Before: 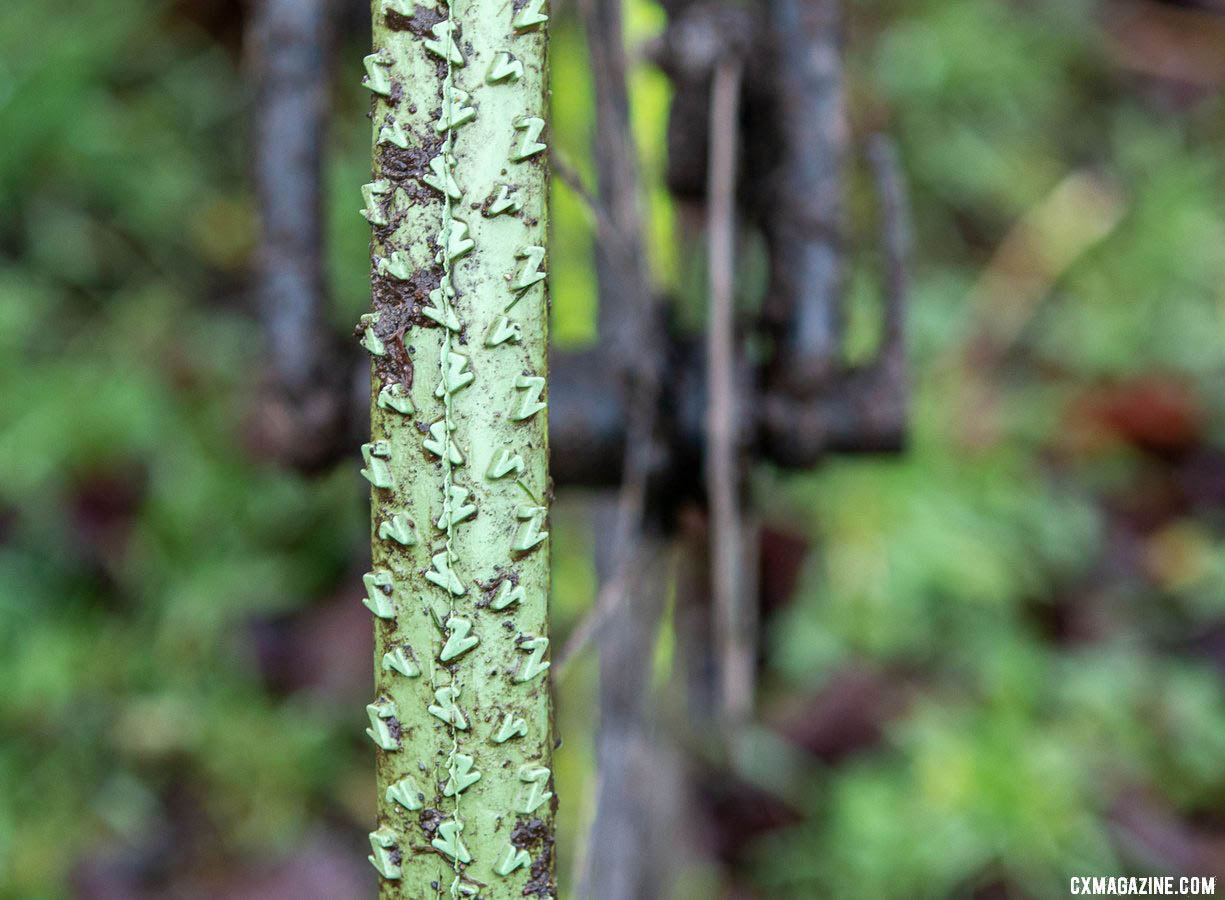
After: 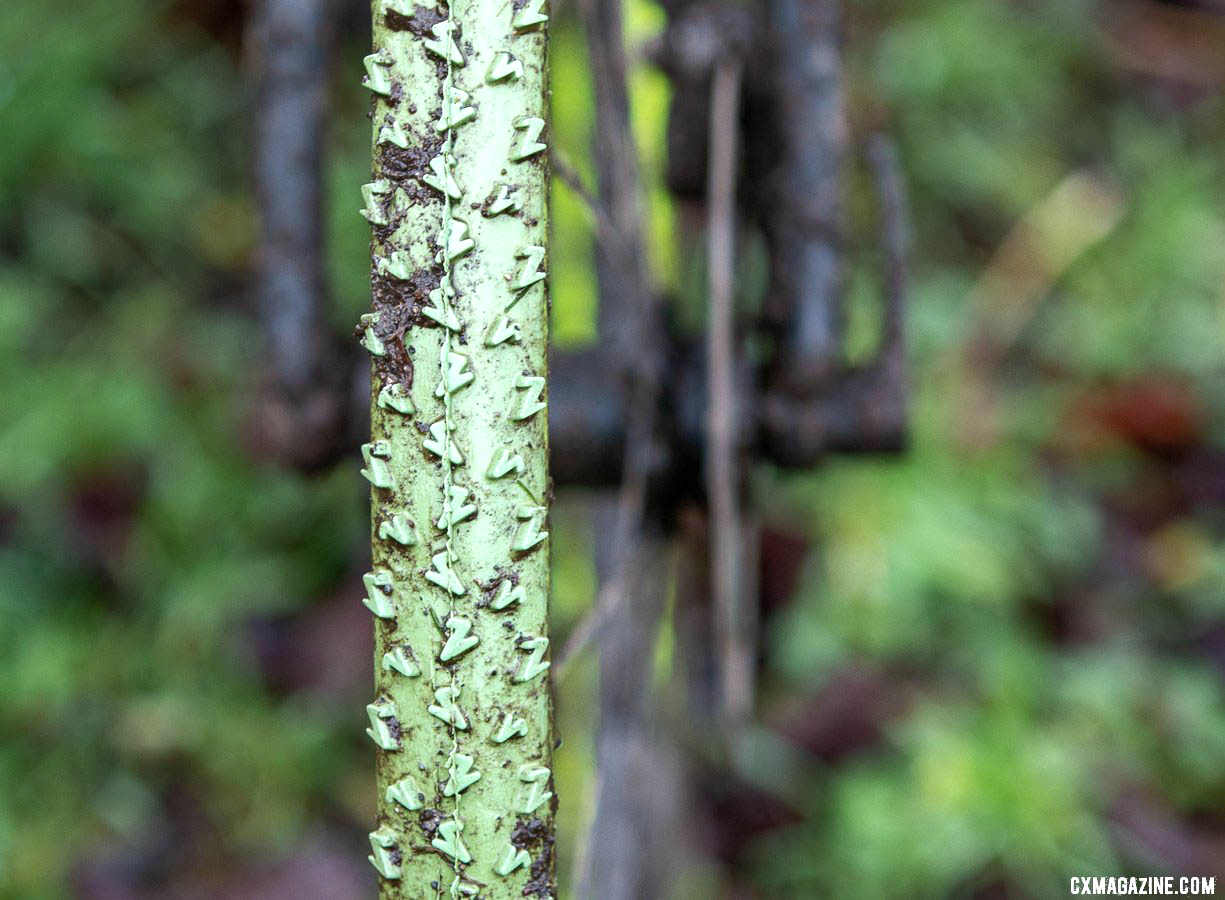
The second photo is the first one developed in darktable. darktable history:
tone equalizer: -8 EV -0.001 EV, -7 EV 0.003 EV, -6 EV -0.001 EV, -5 EV -0.002 EV, -4 EV -0.08 EV, -3 EV -0.209 EV, -2 EV -0.239 EV, -1 EV 0.09 EV, +0 EV 0.307 EV
